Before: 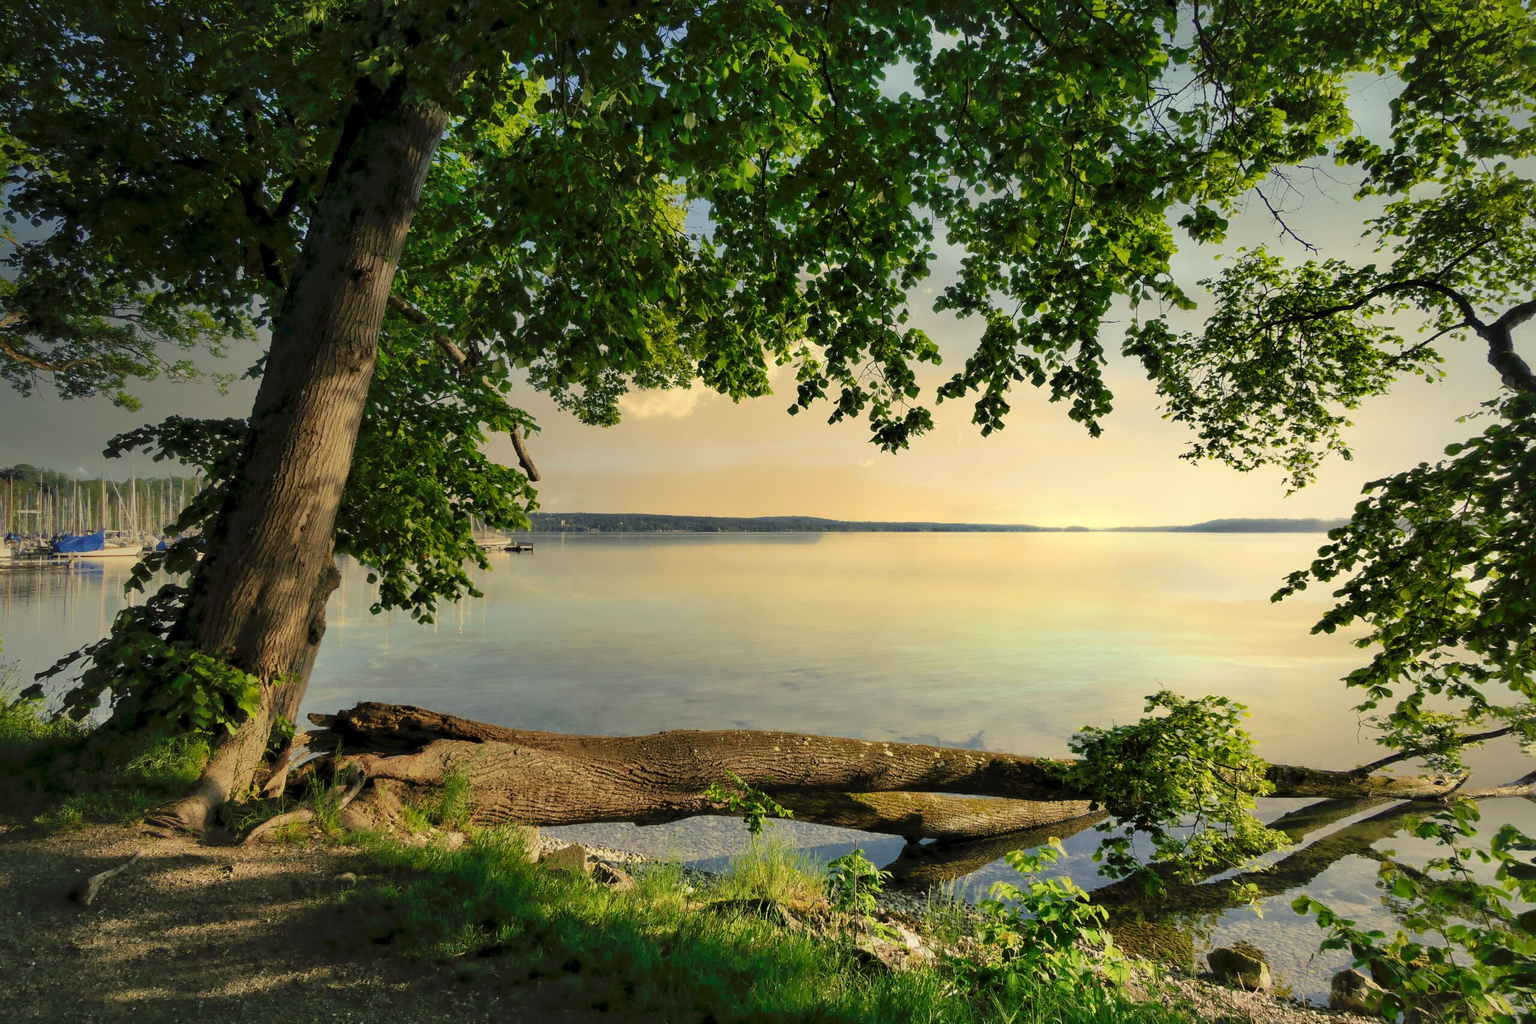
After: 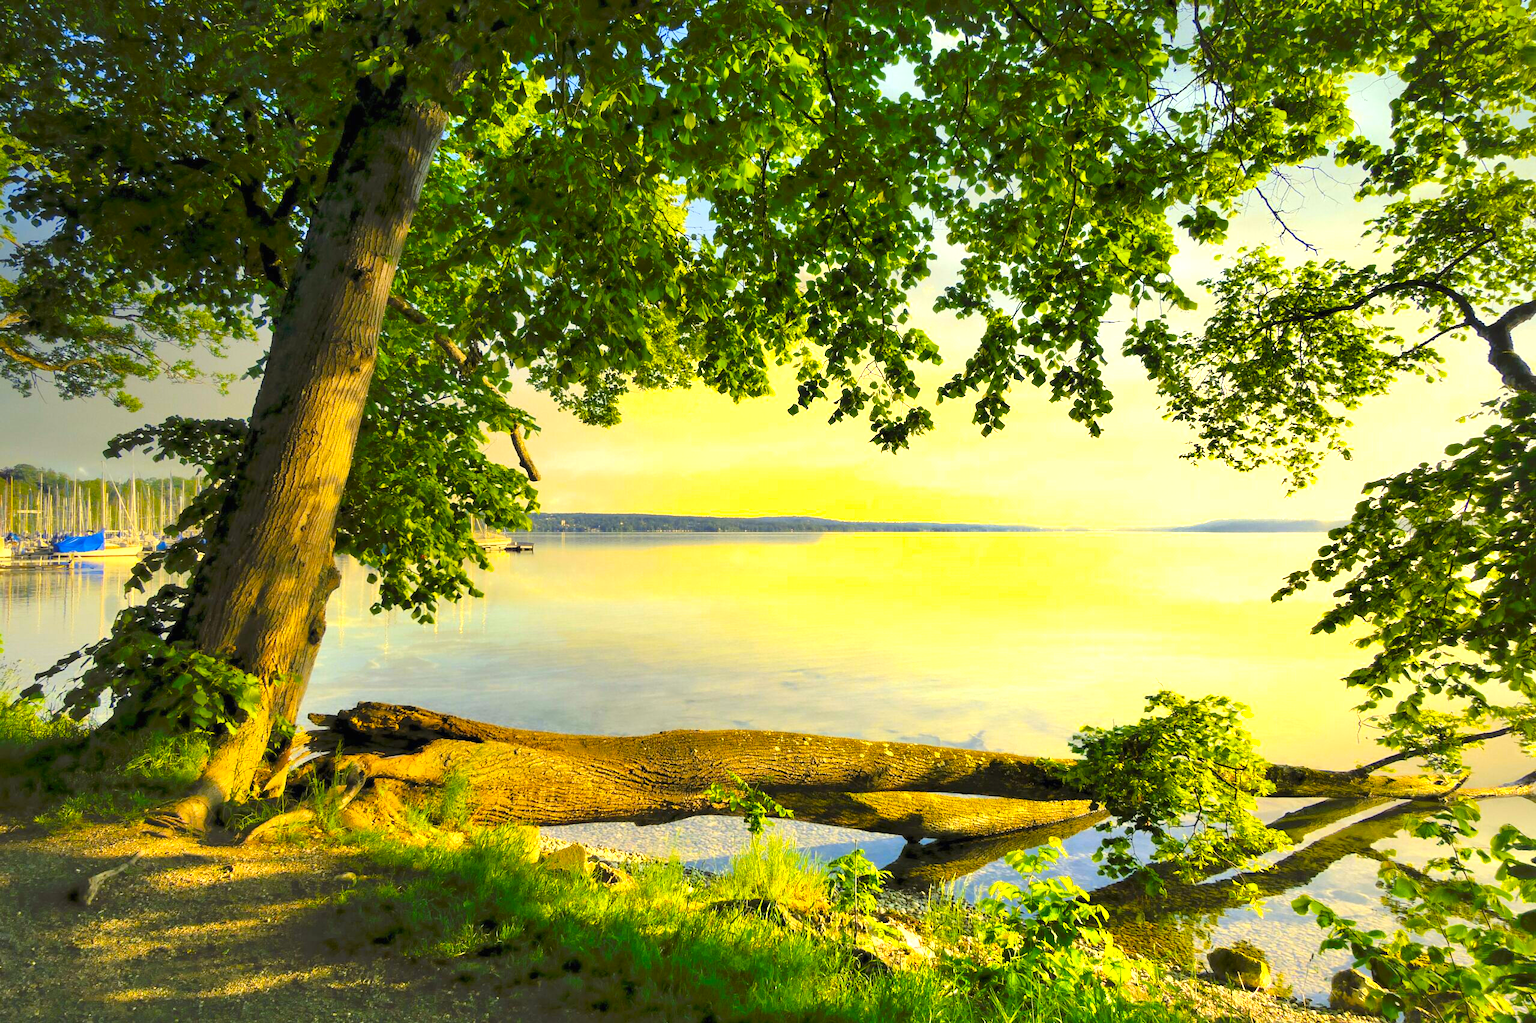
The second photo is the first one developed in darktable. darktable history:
color contrast: green-magenta contrast 0.8, blue-yellow contrast 1.1, unbound 0
contrast brightness saturation: contrast 0.03, brightness 0.06, saturation 0.13
color balance rgb: linear chroma grading › global chroma 15%, perceptual saturation grading › global saturation 30%
exposure: black level correction 0, exposure 1.1 EV, compensate exposure bias true, compensate highlight preservation false
